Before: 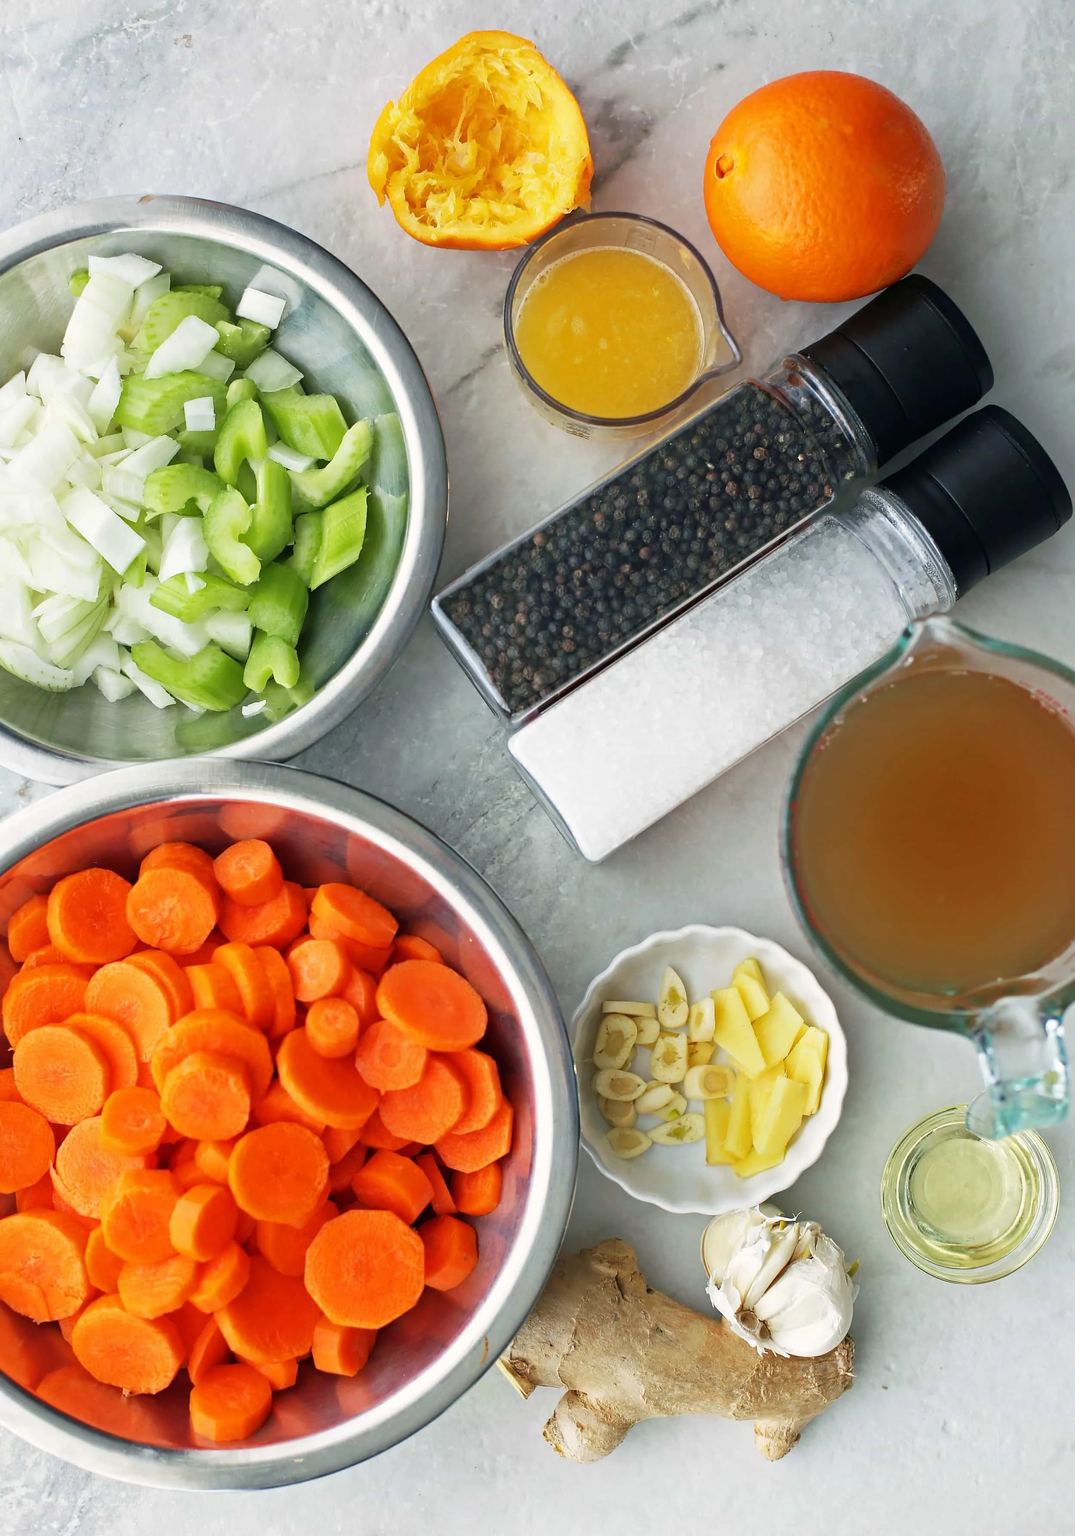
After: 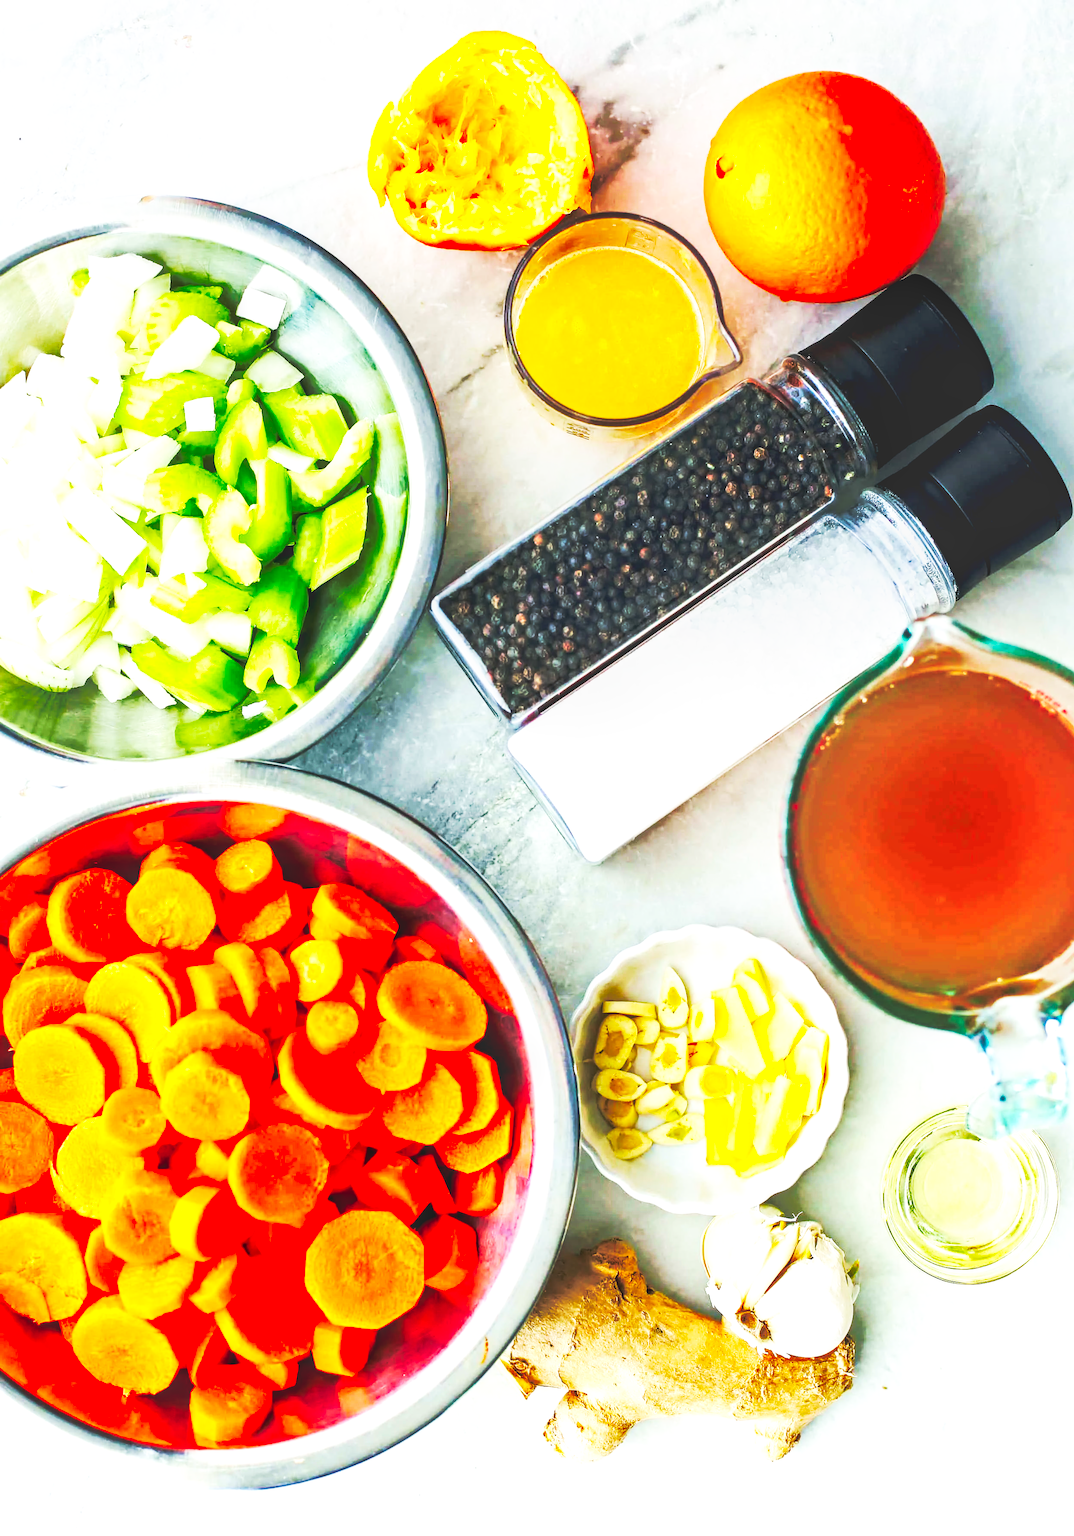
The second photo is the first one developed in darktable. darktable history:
local contrast: detail 130%
velvia: on, module defaults
contrast brightness saturation: contrast 0.2, brightness 0.141, saturation 0.147
exposure: black level correction 0.009, compensate highlight preservation false
shadows and highlights: shadows 29.98
base curve: curves: ch0 [(0, 0.015) (0.085, 0.116) (0.134, 0.298) (0.19, 0.545) (0.296, 0.764) (0.599, 0.982) (1, 1)], preserve colors none
